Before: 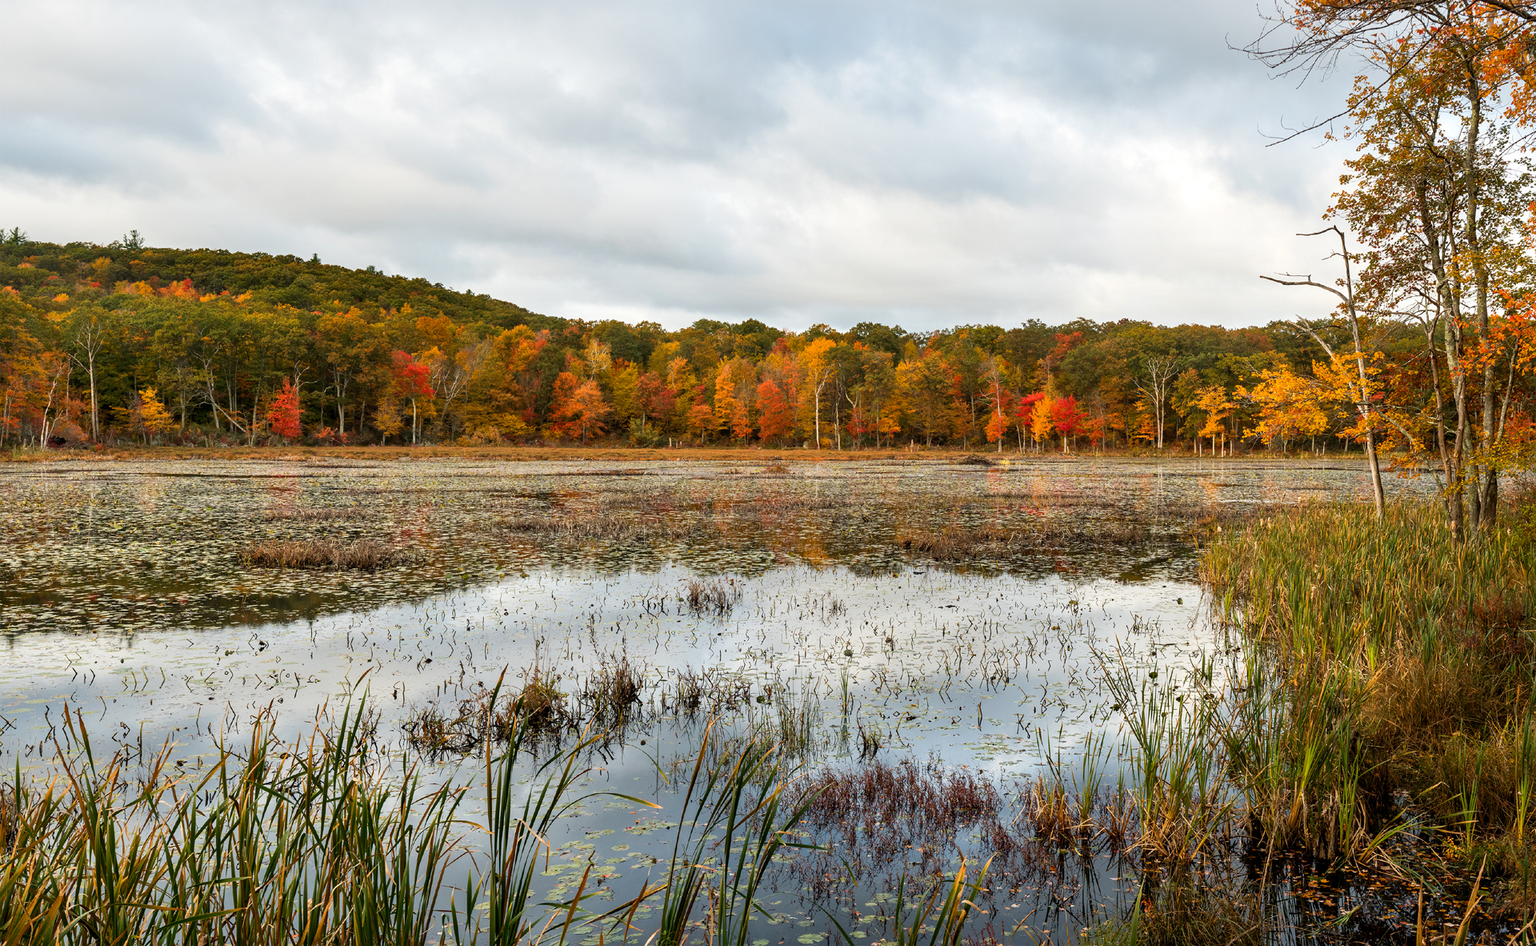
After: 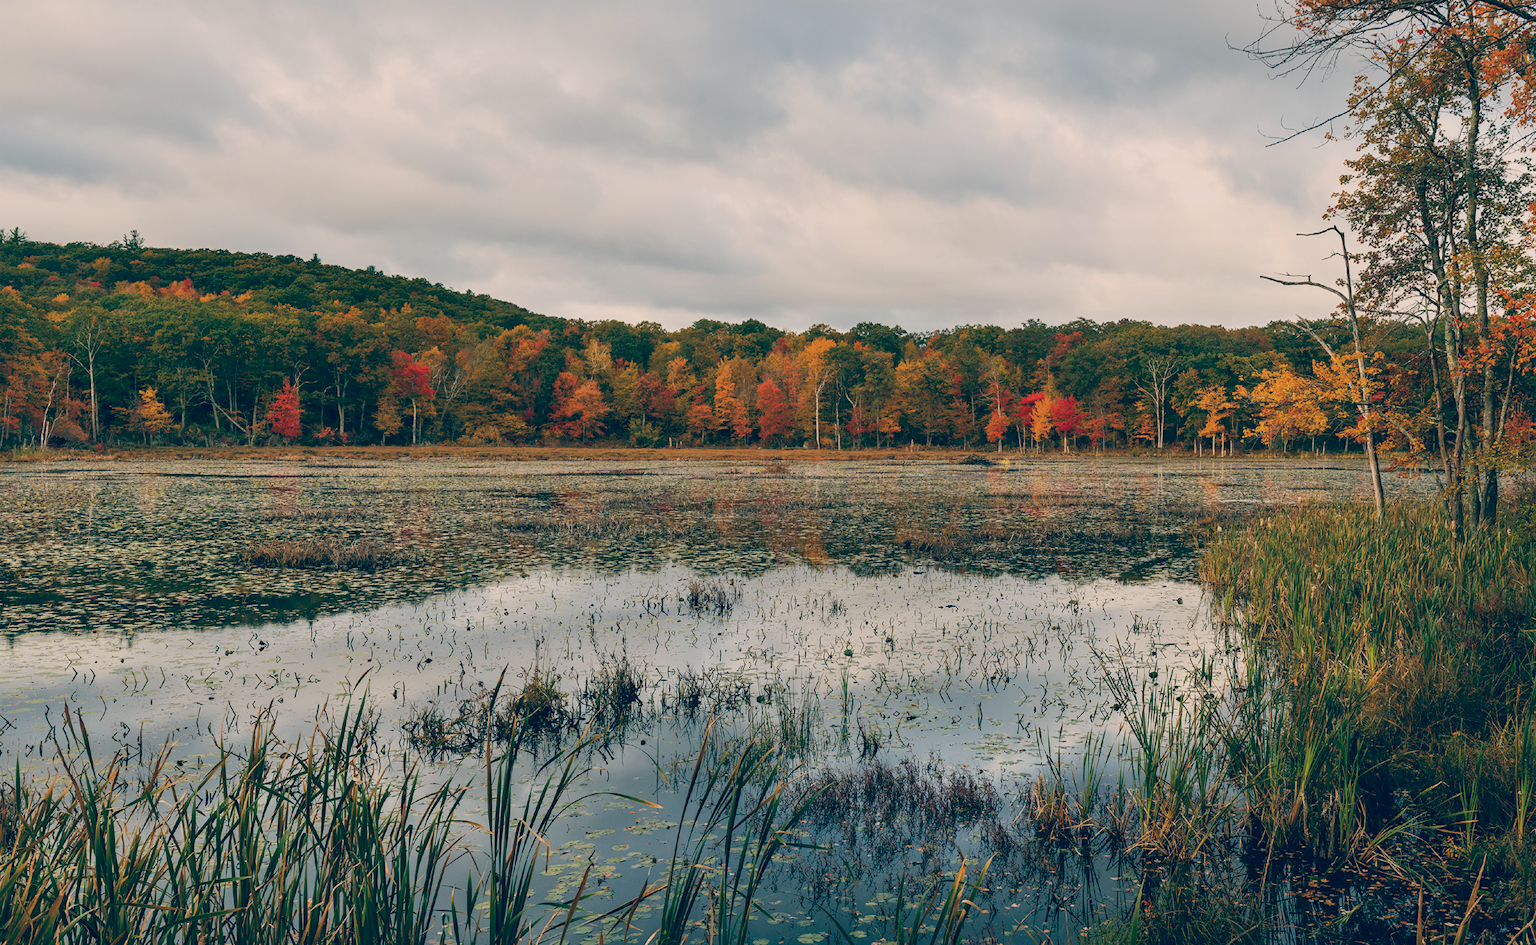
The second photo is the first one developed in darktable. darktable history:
color balance: lift [1.006, 0.985, 1.002, 1.015], gamma [1, 0.953, 1.008, 1.047], gain [1.076, 1.13, 1.004, 0.87]
exposure: black level correction 0.009, exposure -0.637 EV, compensate highlight preservation false
